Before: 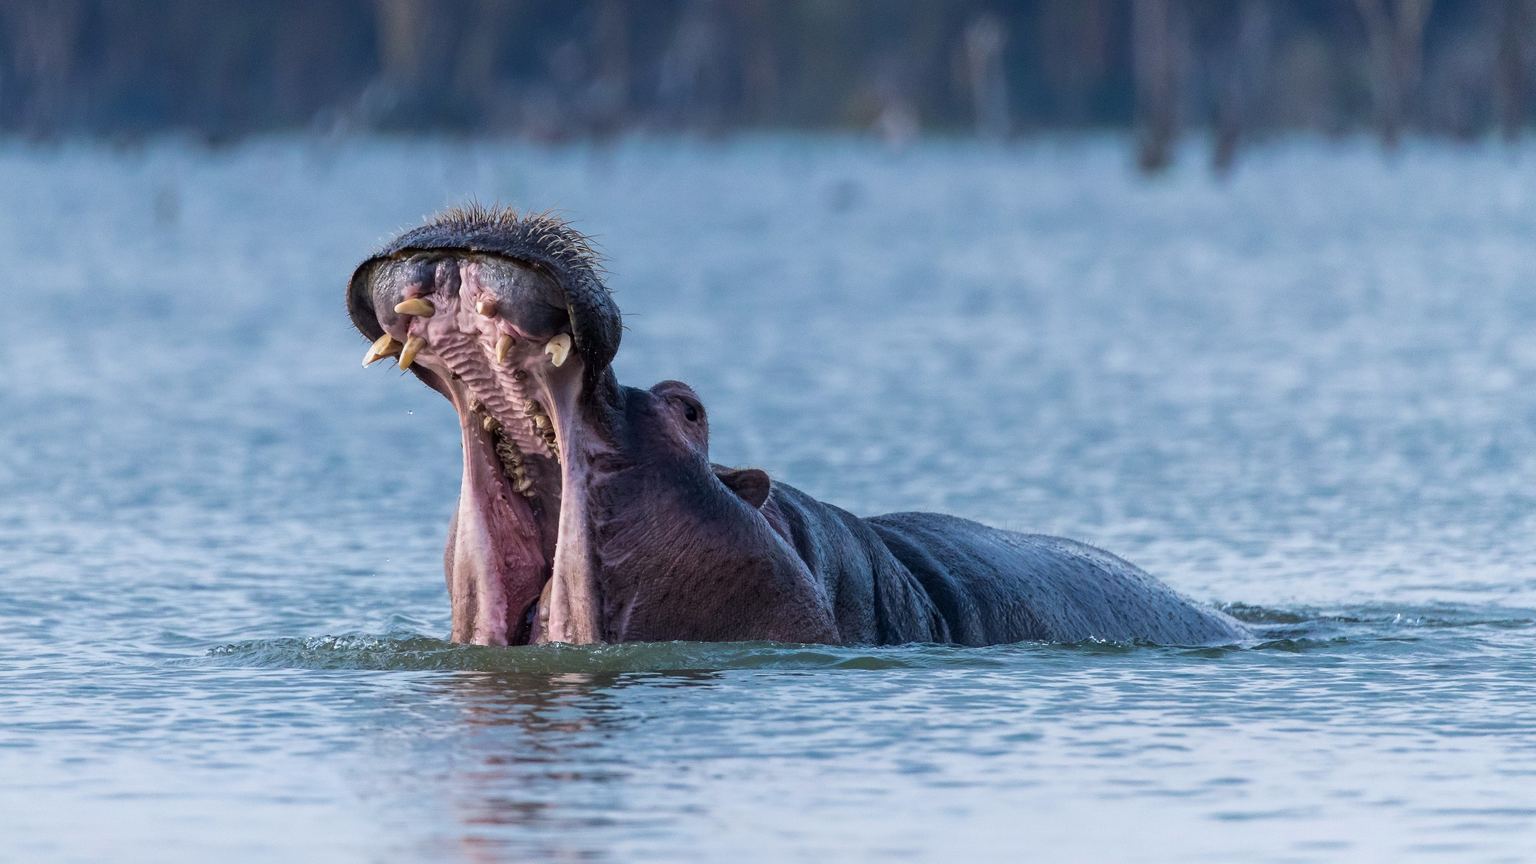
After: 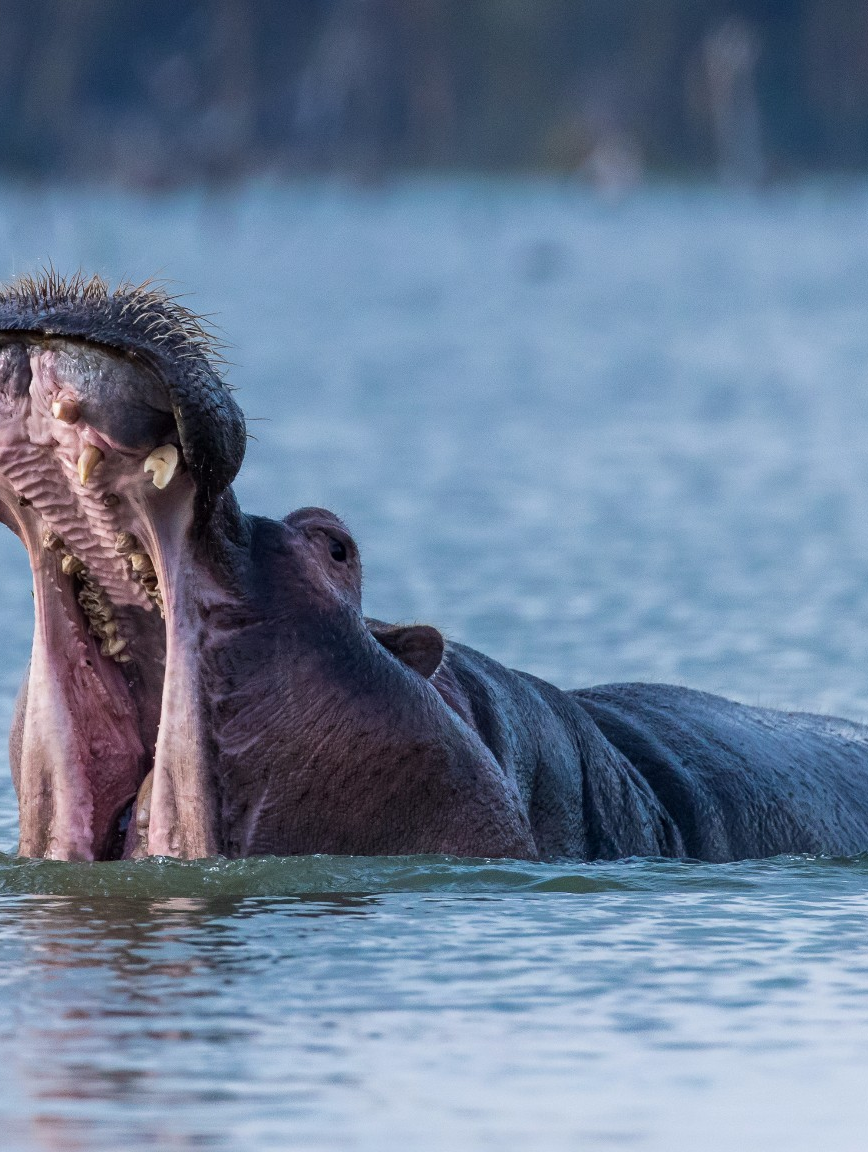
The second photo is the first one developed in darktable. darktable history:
crop: left 28.483%, right 29.133%
